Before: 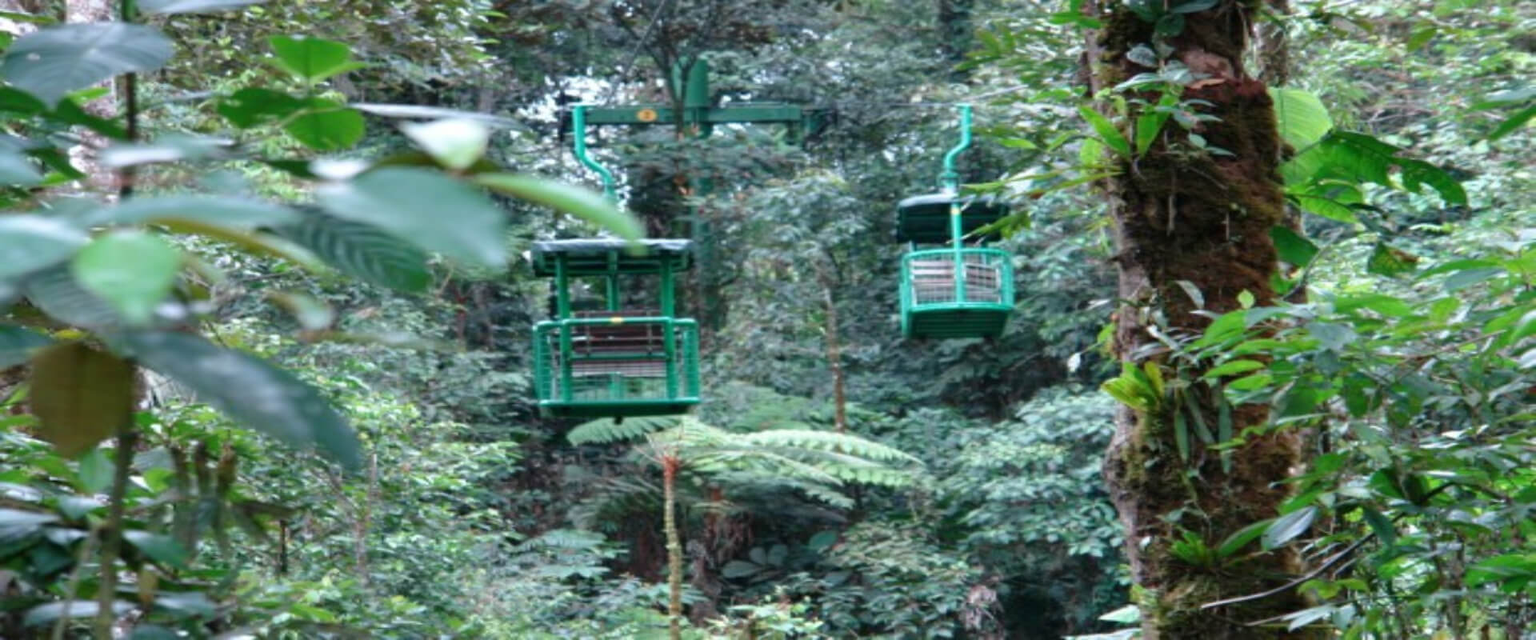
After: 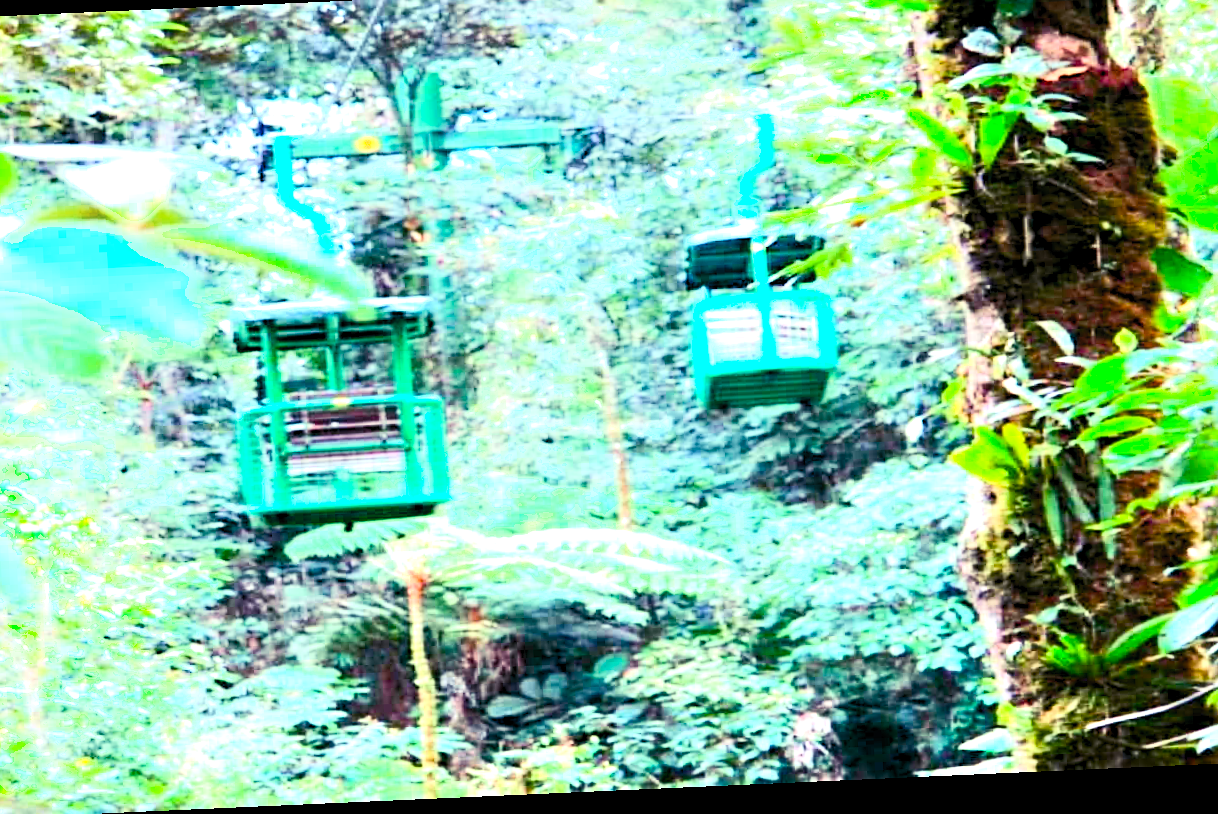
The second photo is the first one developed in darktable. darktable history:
contrast brightness saturation: contrast 0.24, brightness 0.26, saturation 0.39
exposure: exposure 1.061 EV, compensate highlight preservation false
color balance rgb: shadows lift › luminance -21.66%, shadows lift › chroma 6.57%, shadows lift › hue 270°, power › chroma 0.68%, power › hue 60°, highlights gain › luminance 6.08%, highlights gain › chroma 1.33%, highlights gain › hue 90°, global offset › luminance -0.87%, perceptual saturation grading › global saturation 26.86%, perceptual saturation grading › highlights -28.39%, perceptual saturation grading › mid-tones 15.22%, perceptual saturation grading › shadows 33.98%, perceptual brilliance grading › highlights 10%, perceptual brilliance grading › mid-tones 5%
crop and rotate: left 22.918%, top 5.629%, right 14.711%, bottom 2.247%
shadows and highlights: shadows -40.15, highlights 62.88, soften with gaussian
rotate and perspective: rotation -2.56°, automatic cropping off
sharpen: on, module defaults
tone equalizer: -8 EV -0.417 EV, -7 EV -0.389 EV, -6 EV -0.333 EV, -5 EV -0.222 EV, -3 EV 0.222 EV, -2 EV 0.333 EV, -1 EV 0.389 EV, +0 EV 0.417 EV, edges refinement/feathering 500, mask exposure compensation -1.57 EV, preserve details no
